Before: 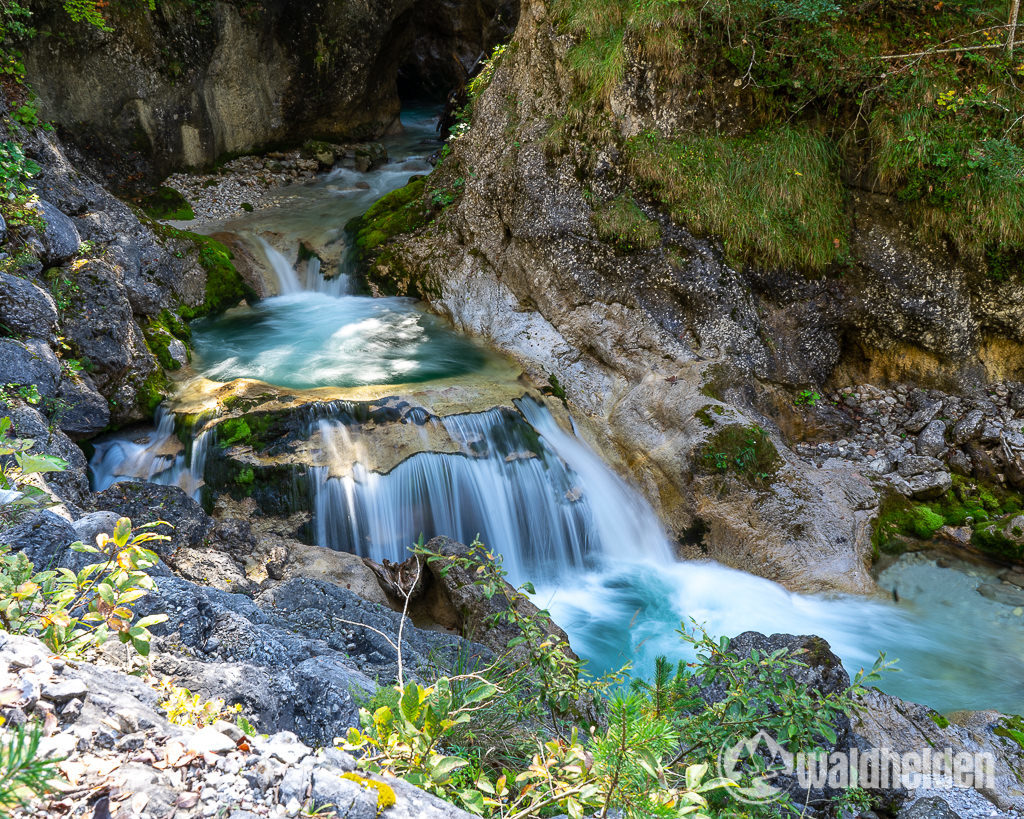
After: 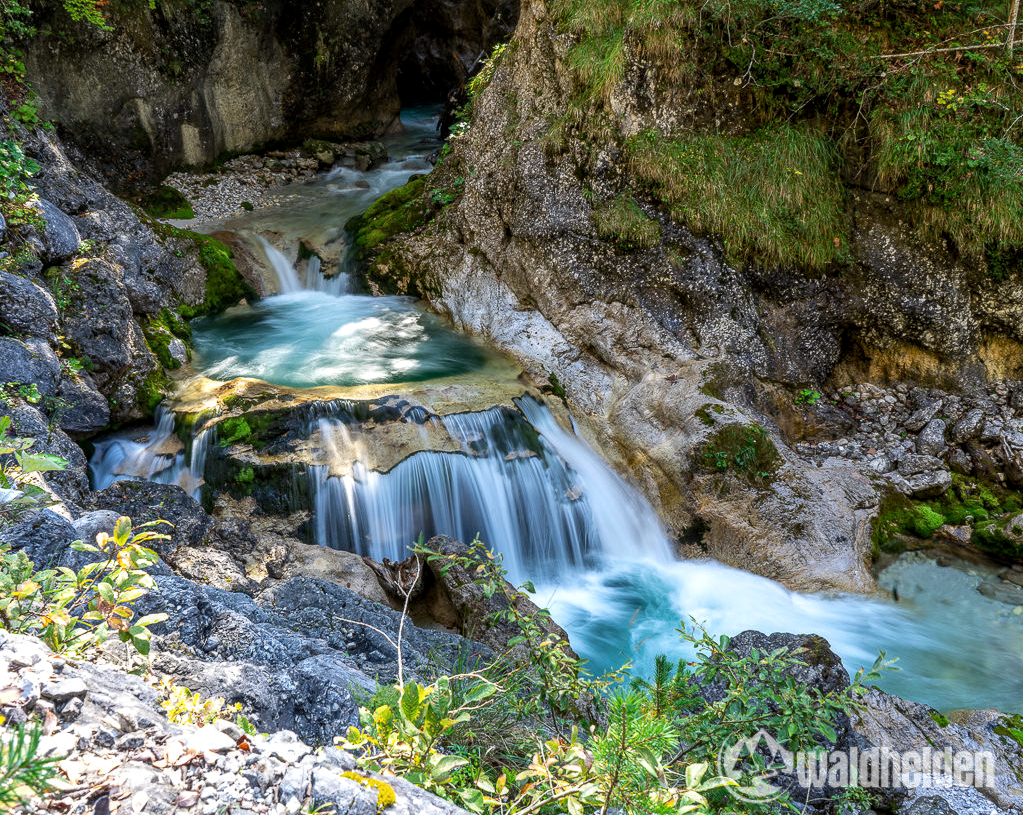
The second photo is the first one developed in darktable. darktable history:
local contrast: on, module defaults
crop: top 0.215%, bottom 0.181%
